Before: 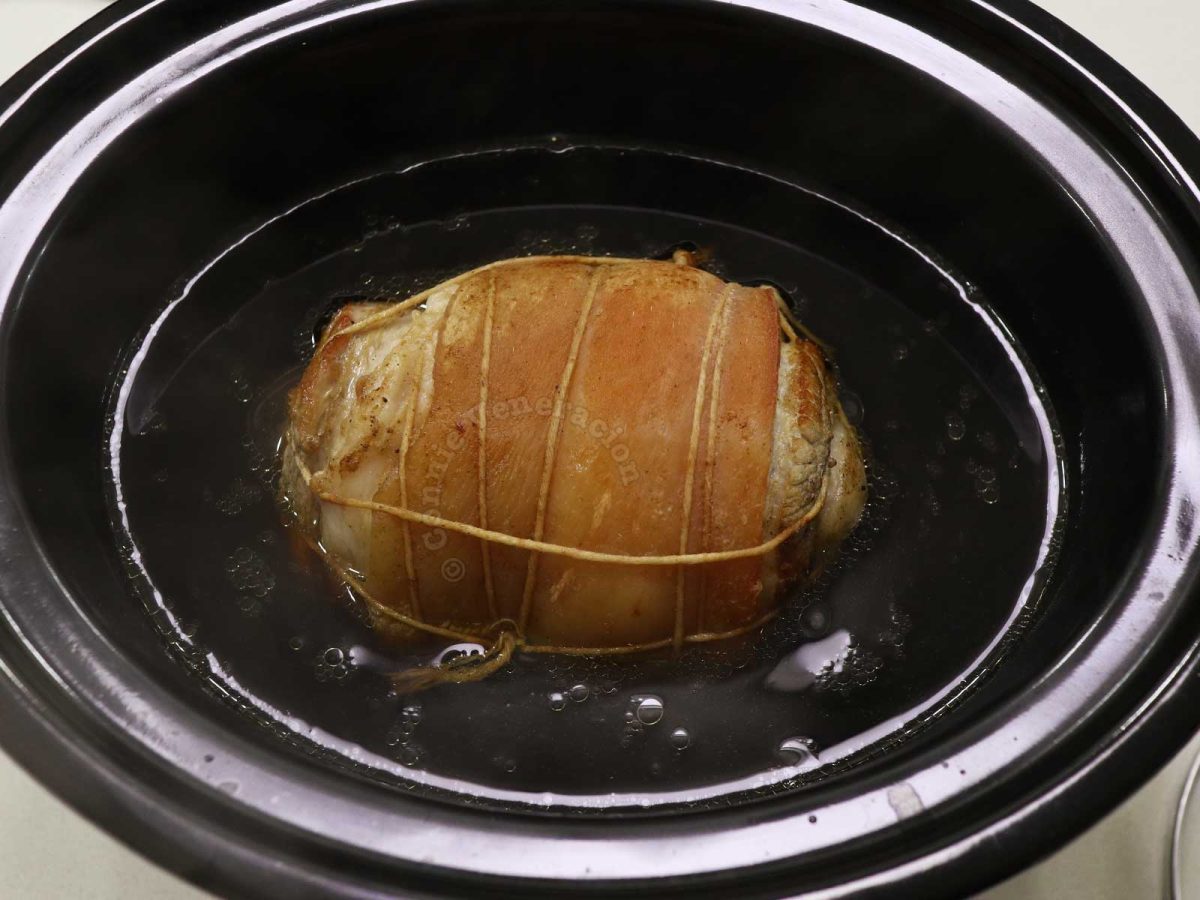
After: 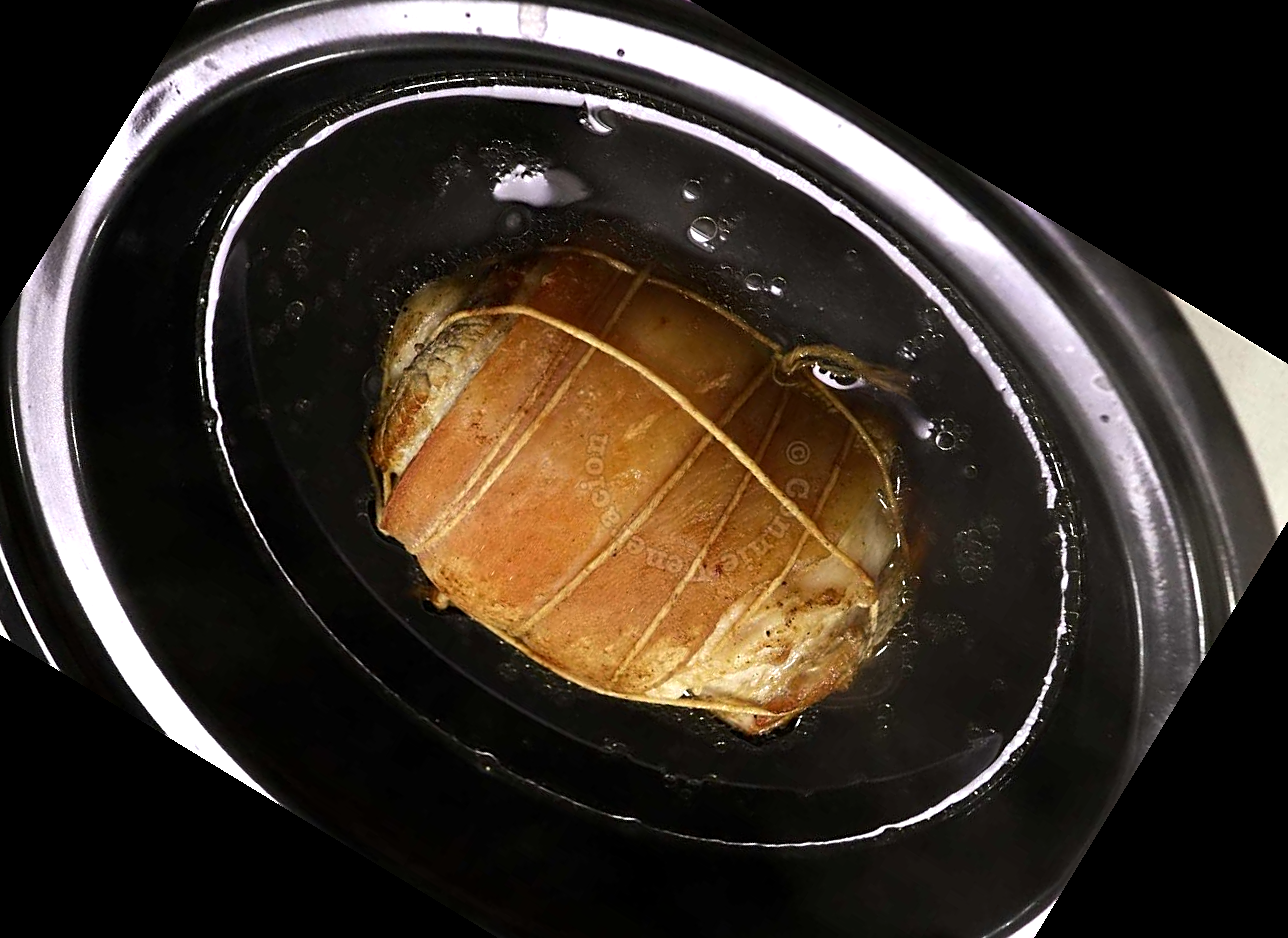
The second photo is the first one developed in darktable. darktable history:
sharpen: on, module defaults
exposure: black level correction 0.001, exposure 0.3 EV, compensate highlight preservation false
crop and rotate: angle 148.68°, left 9.111%, top 15.603%, right 4.588%, bottom 17.041%
tone equalizer: -8 EV -0.417 EV, -7 EV -0.389 EV, -6 EV -0.333 EV, -5 EV -0.222 EV, -3 EV 0.222 EV, -2 EV 0.333 EV, -1 EV 0.389 EV, +0 EV 0.417 EV, edges refinement/feathering 500, mask exposure compensation -1.57 EV, preserve details no
